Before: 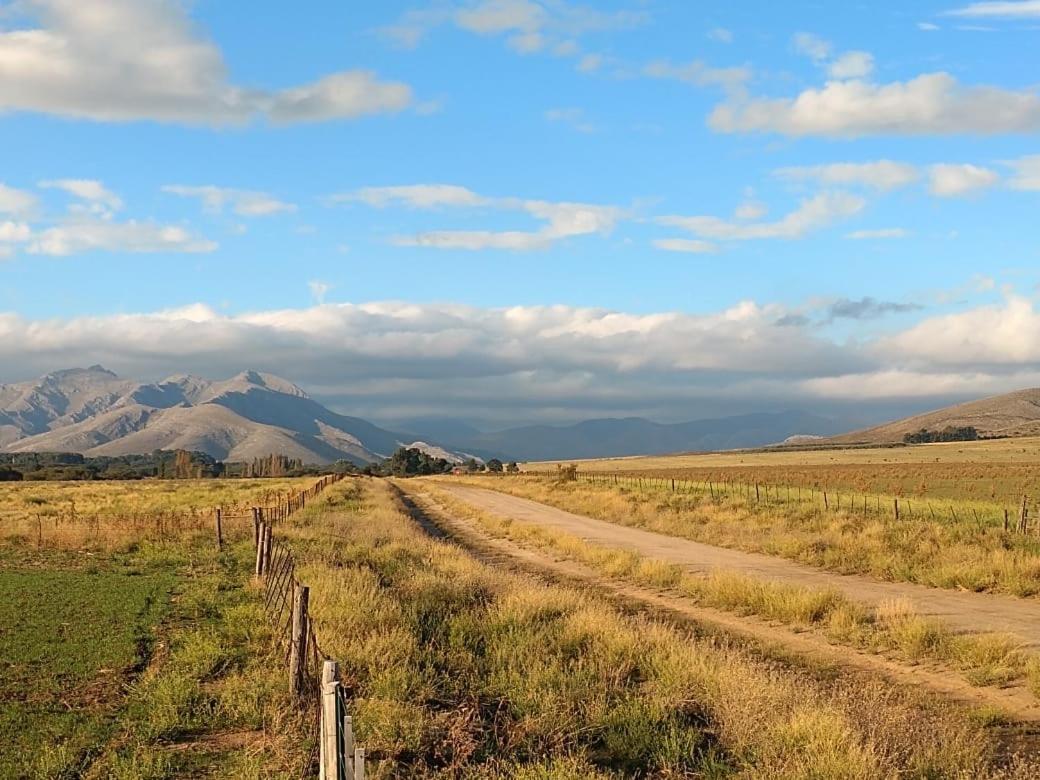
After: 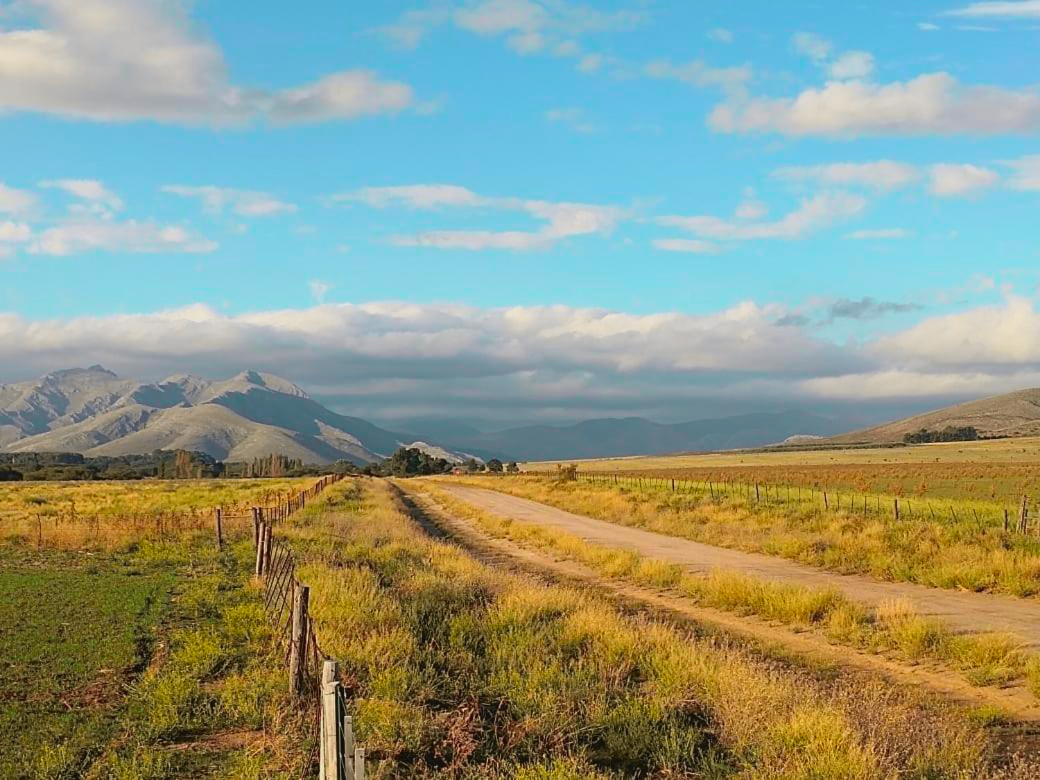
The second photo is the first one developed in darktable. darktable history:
tone curve: curves: ch0 [(0, 0.036) (0.053, 0.068) (0.211, 0.217) (0.519, 0.513) (0.847, 0.82) (0.991, 0.914)]; ch1 [(0, 0) (0.276, 0.206) (0.412, 0.353) (0.482, 0.475) (0.495, 0.5) (0.509, 0.502) (0.563, 0.57) (0.667, 0.672) (0.788, 0.809) (1, 1)]; ch2 [(0, 0) (0.438, 0.456) (0.473, 0.47) (0.503, 0.503) (0.523, 0.528) (0.562, 0.571) (0.612, 0.61) (0.679, 0.72) (1, 1)], color space Lab, independent channels, preserve colors none
